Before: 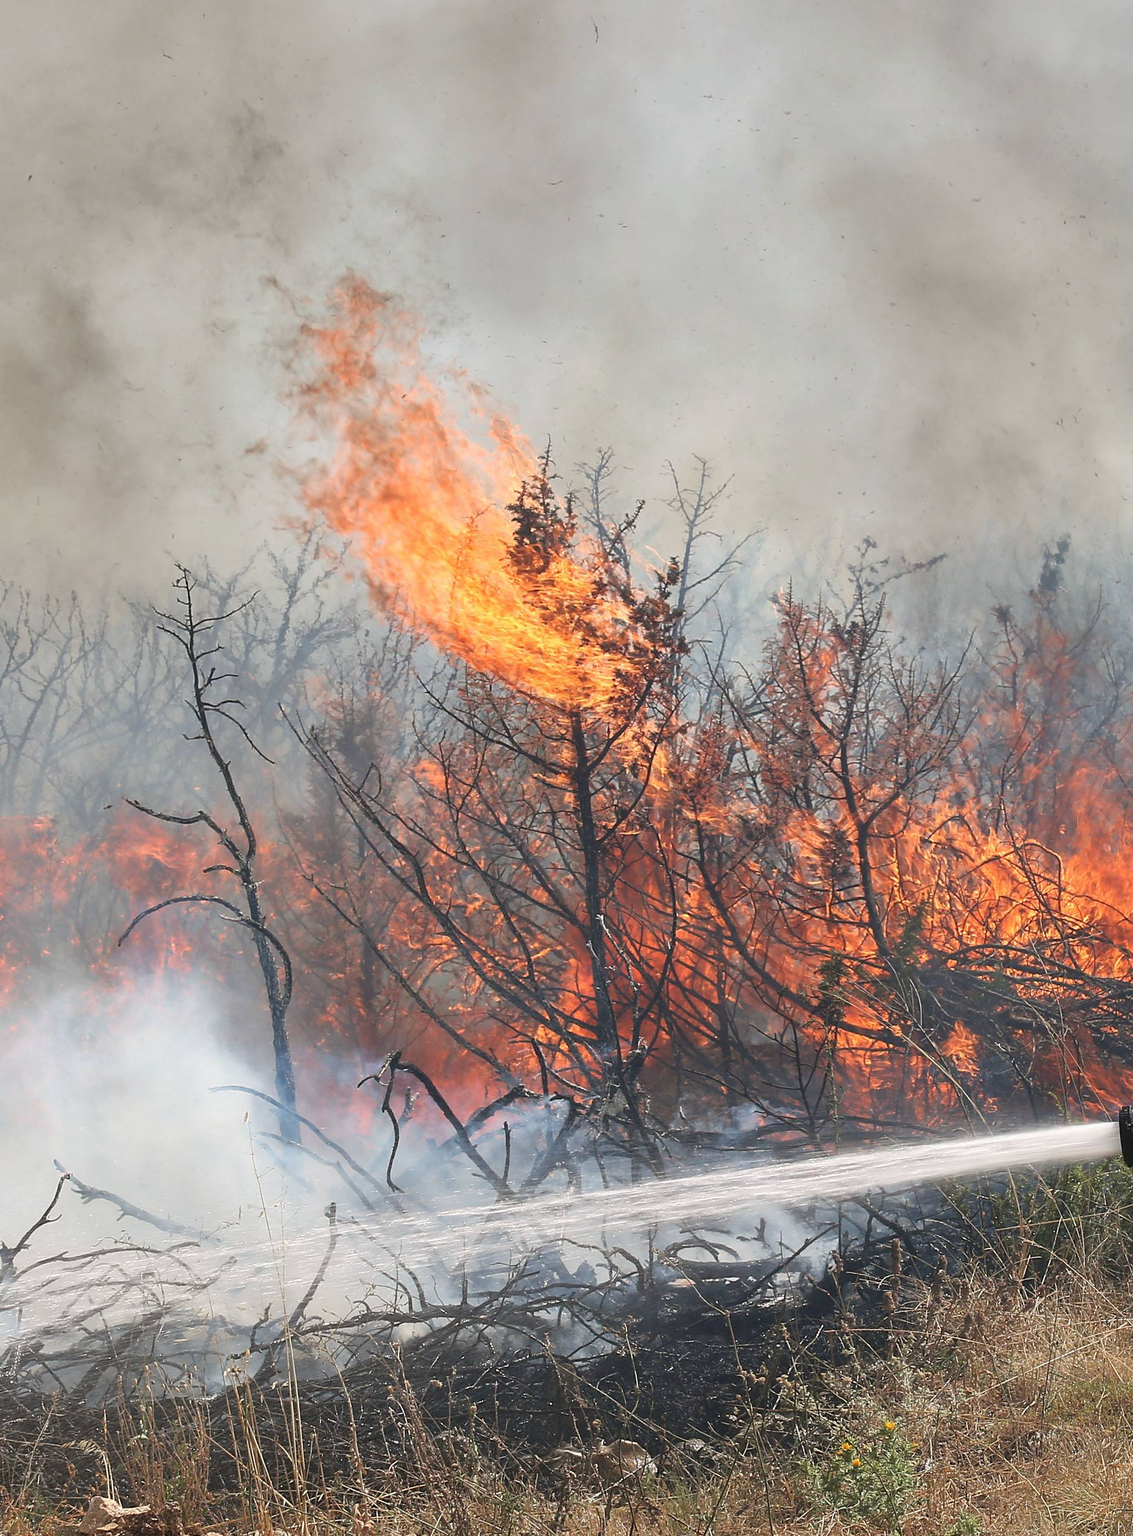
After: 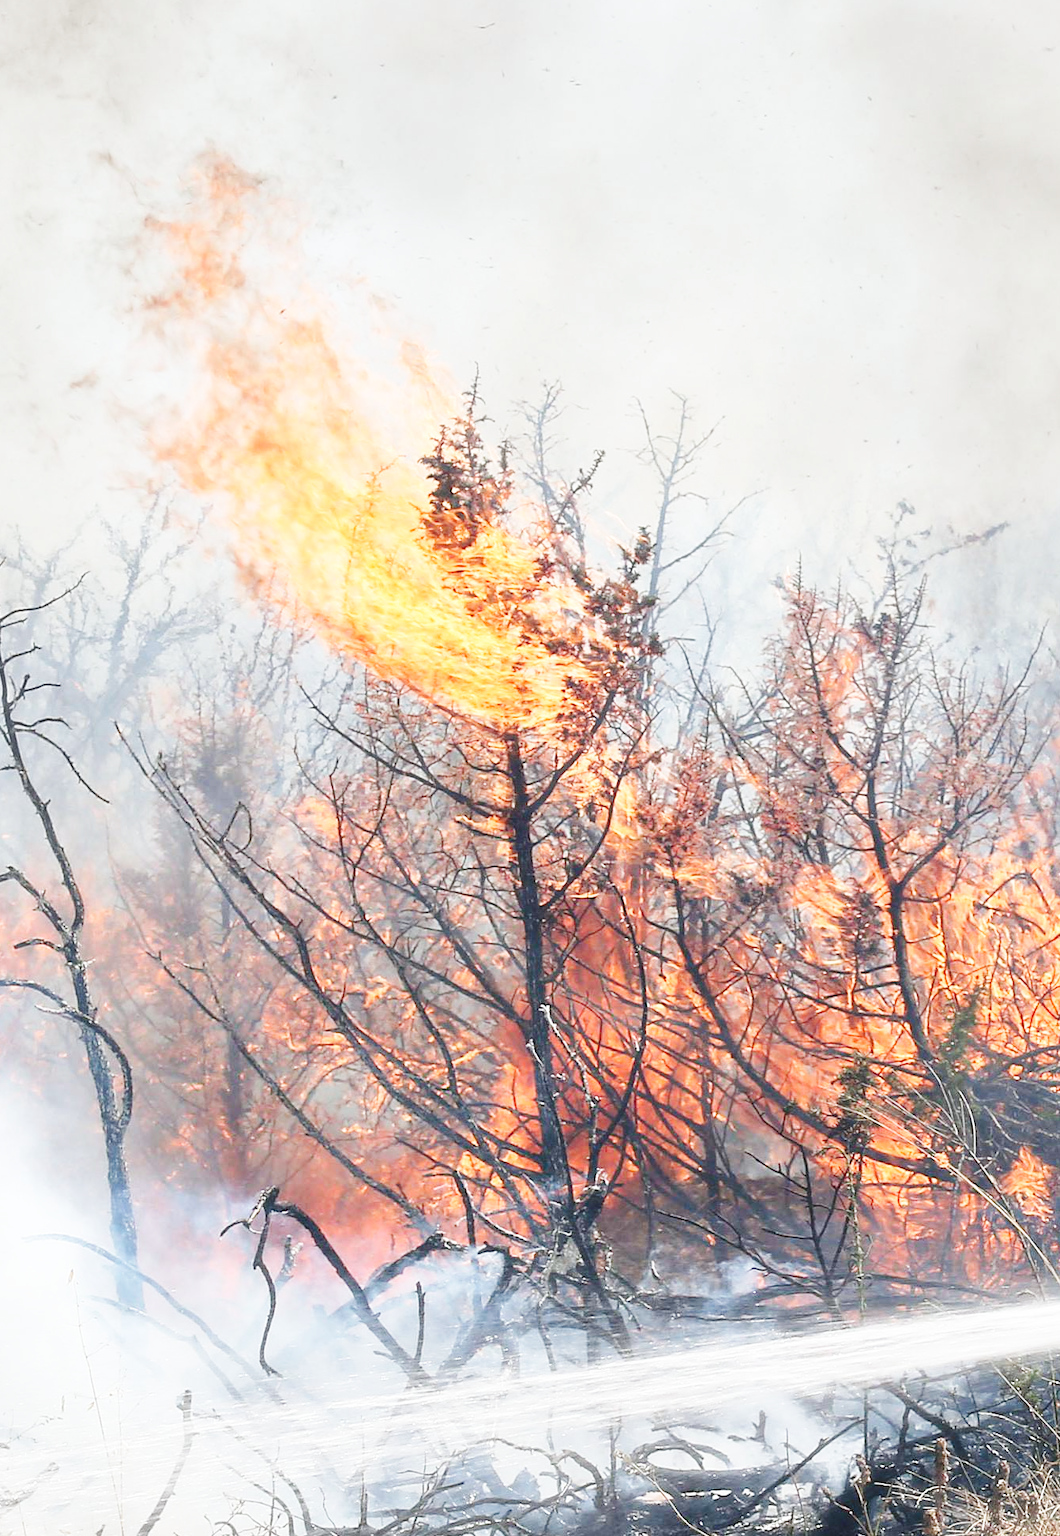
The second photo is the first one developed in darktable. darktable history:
crop and rotate: left 17.046%, top 10.659%, right 12.989%, bottom 14.553%
haze removal: strength -0.09, distance 0.358, compatibility mode true, adaptive false
white balance: red 0.982, blue 1.018
base curve: curves: ch0 [(0, 0) (0, 0) (0.002, 0.001) (0.008, 0.003) (0.019, 0.011) (0.037, 0.037) (0.064, 0.11) (0.102, 0.232) (0.152, 0.379) (0.216, 0.524) (0.296, 0.665) (0.394, 0.789) (0.512, 0.881) (0.651, 0.945) (0.813, 0.986) (1, 1)], preserve colors none
